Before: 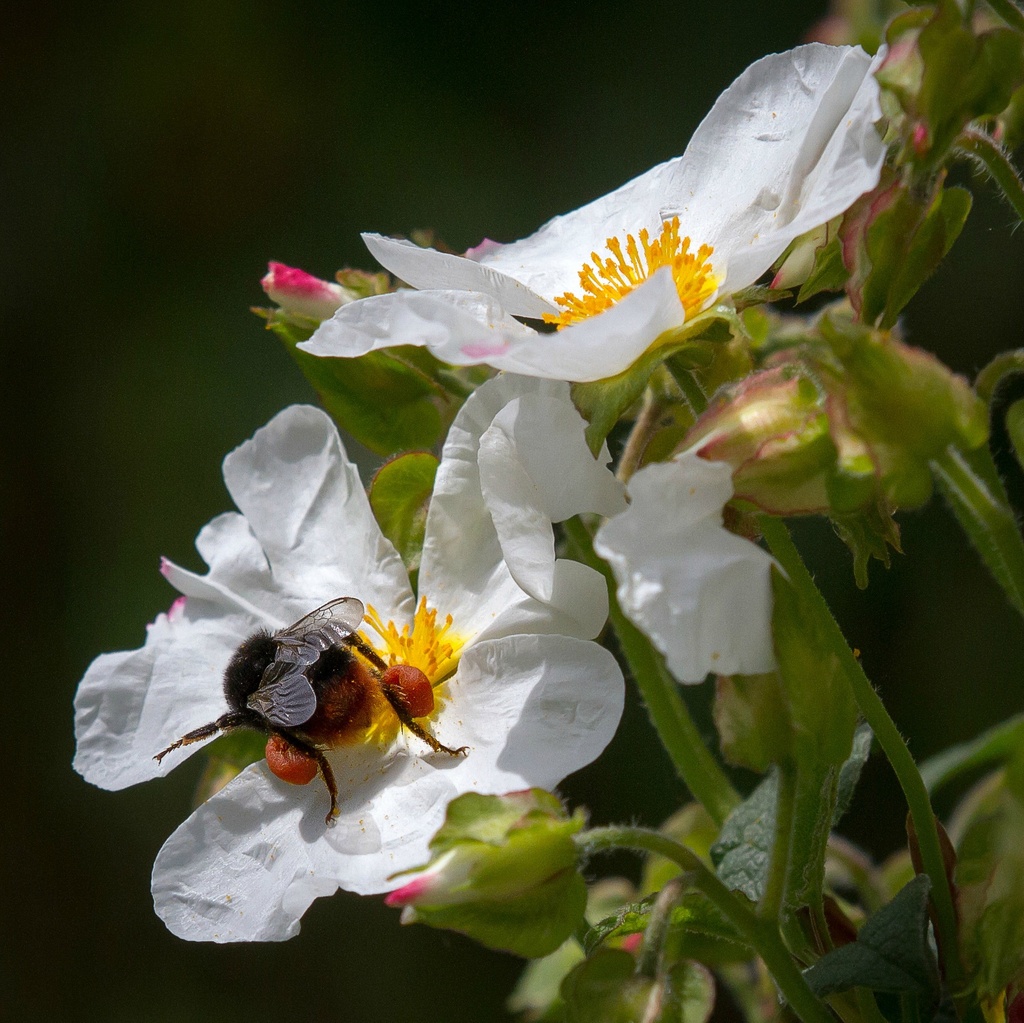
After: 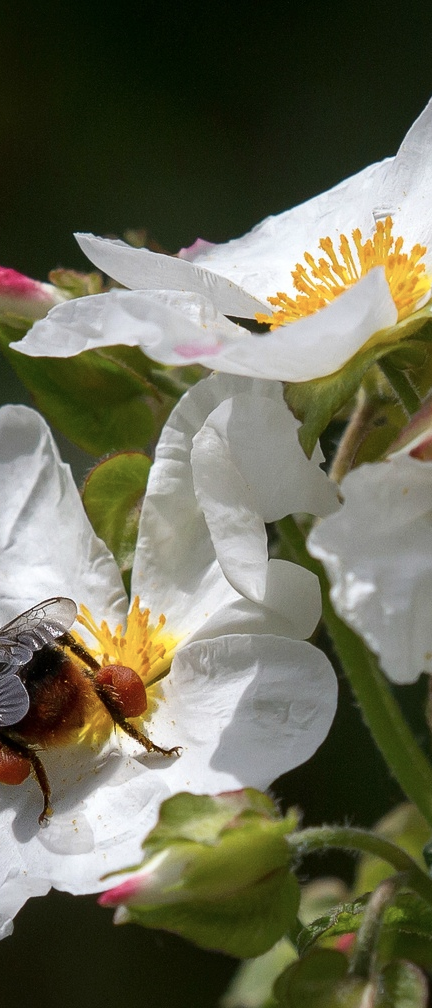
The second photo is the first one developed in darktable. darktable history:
crop: left 28.111%, right 29.24%
contrast brightness saturation: contrast 0.108, saturation -0.166
